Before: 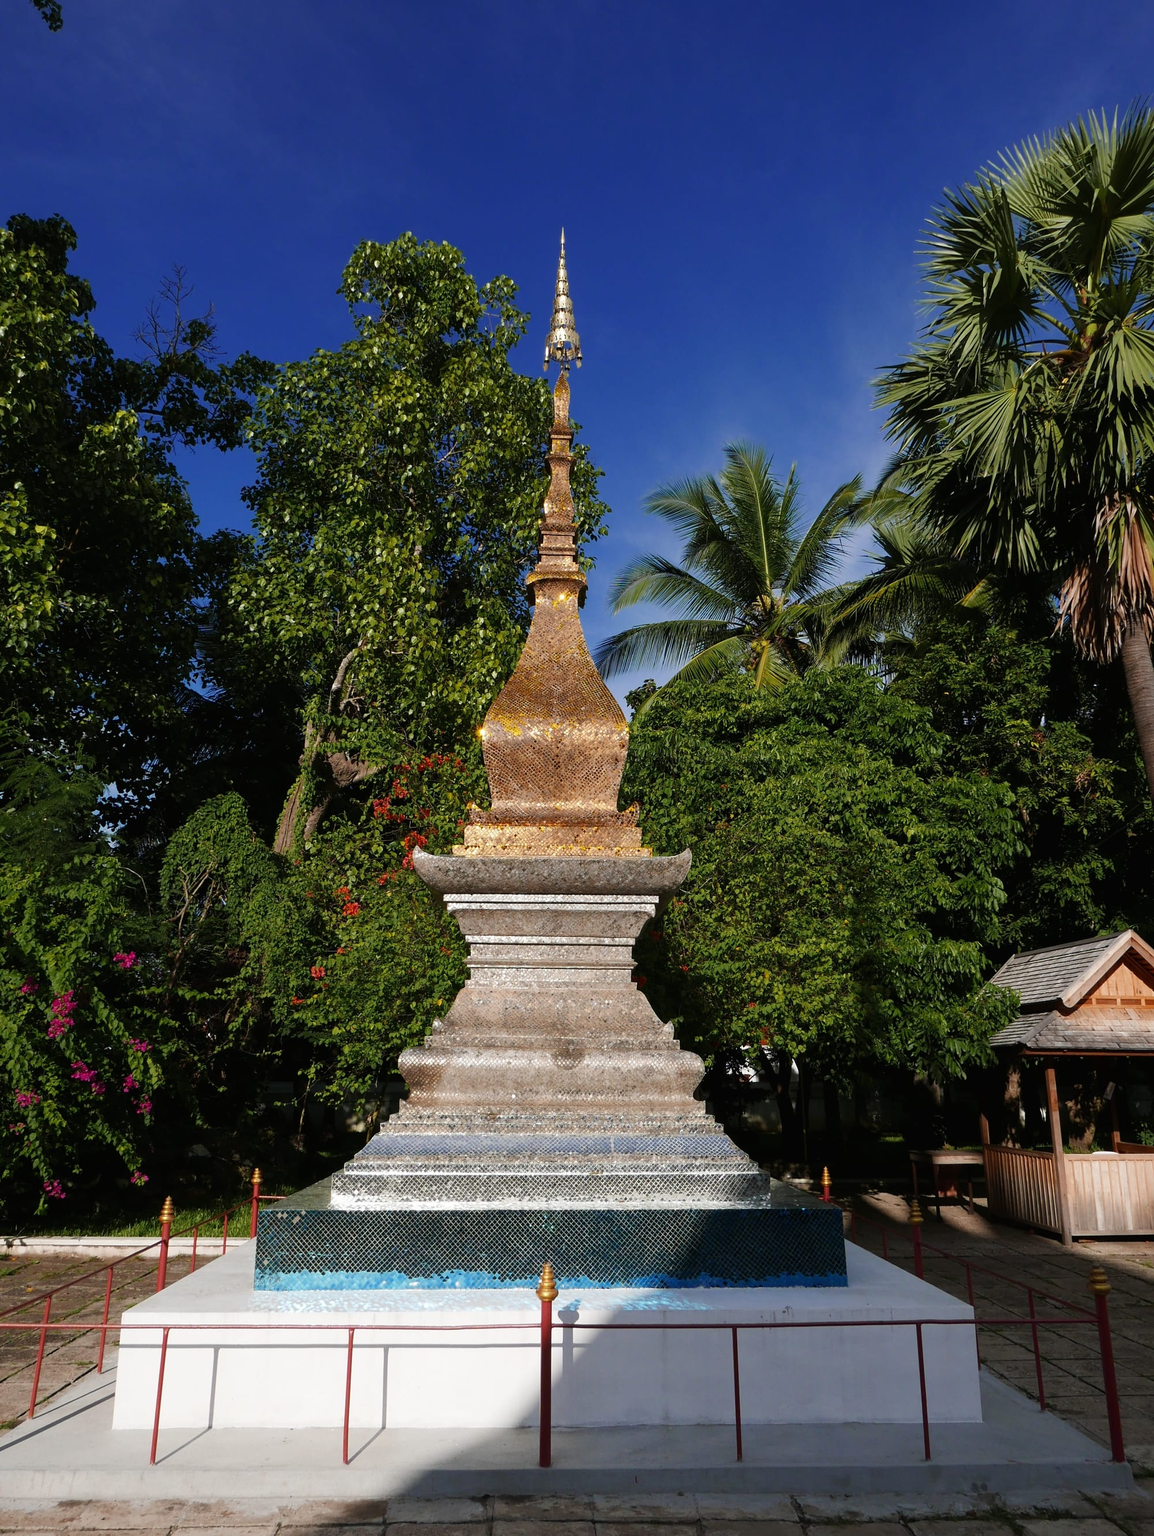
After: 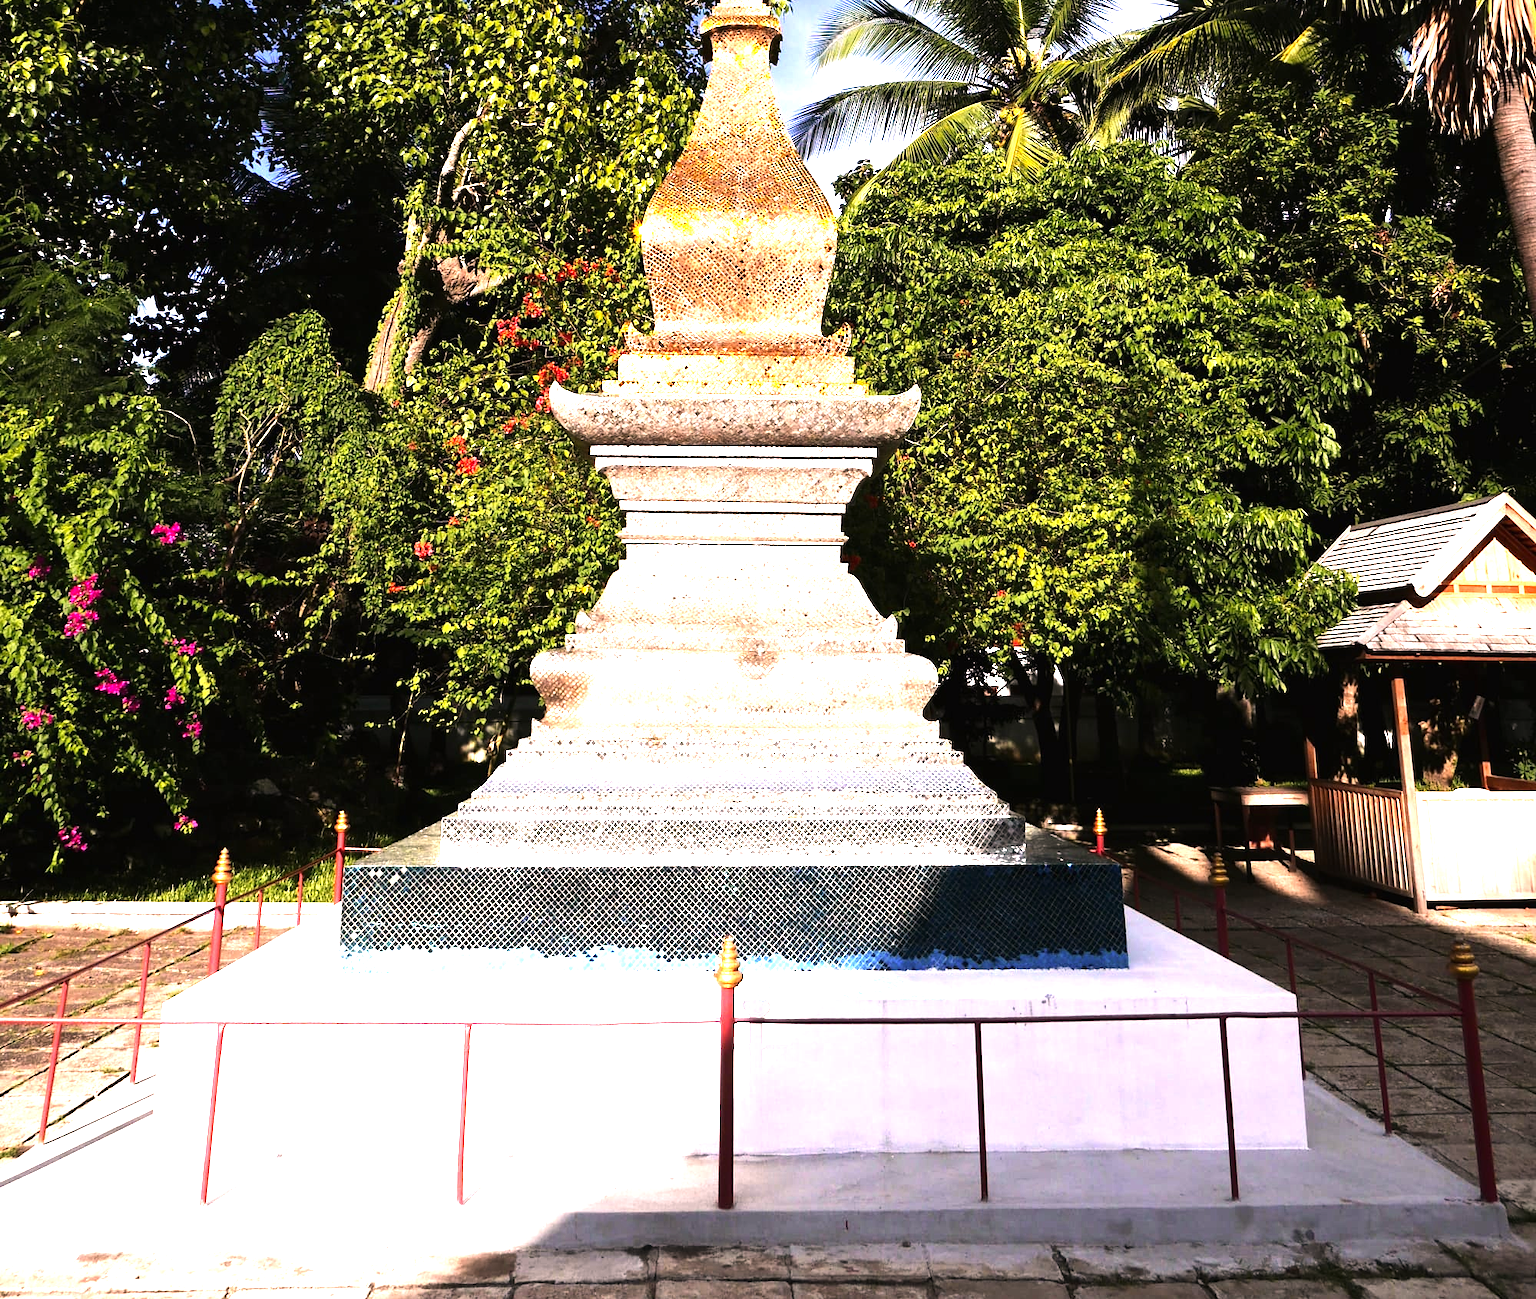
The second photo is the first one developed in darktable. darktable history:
crop and rotate: top 36.435%
white balance: emerald 1
color correction: highlights a* 12.23, highlights b* 5.41
exposure: black level correction 0, exposure 1.4 EV, compensate highlight preservation false
tone equalizer: -8 EV -1.08 EV, -7 EV -1.01 EV, -6 EV -0.867 EV, -5 EV -0.578 EV, -3 EV 0.578 EV, -2 EV 0.867 EV, -1 EV 1.01 EV, +0 EV 1.08 EV, edges refinement/feathering 500, mask exposure compensation -1.57 EV, preserve details no
